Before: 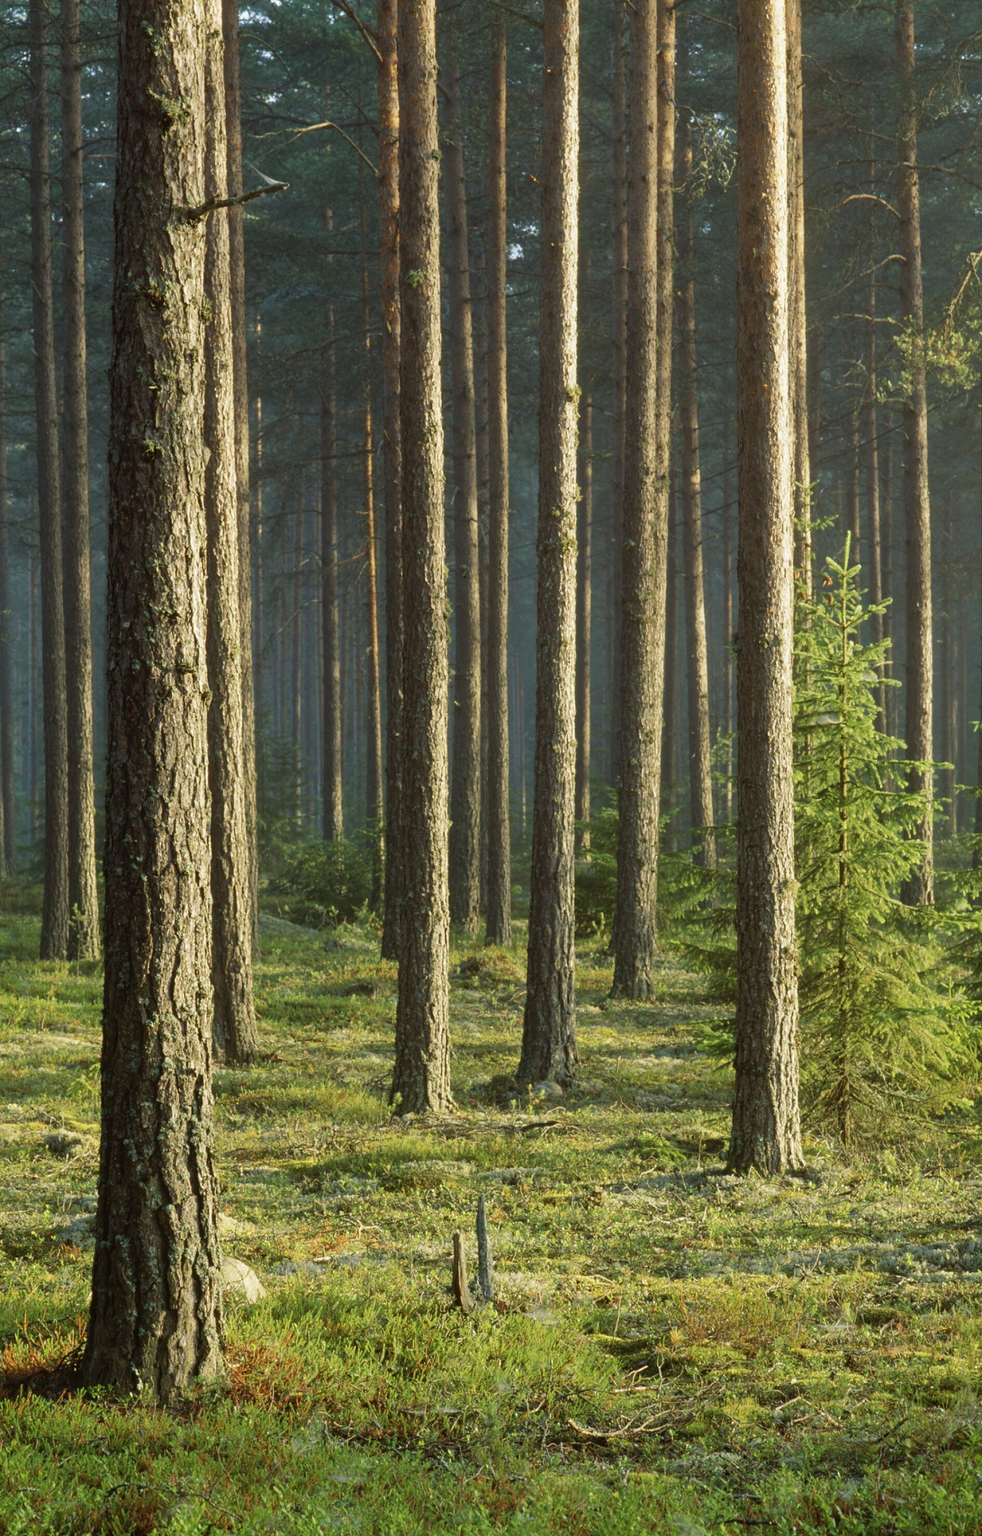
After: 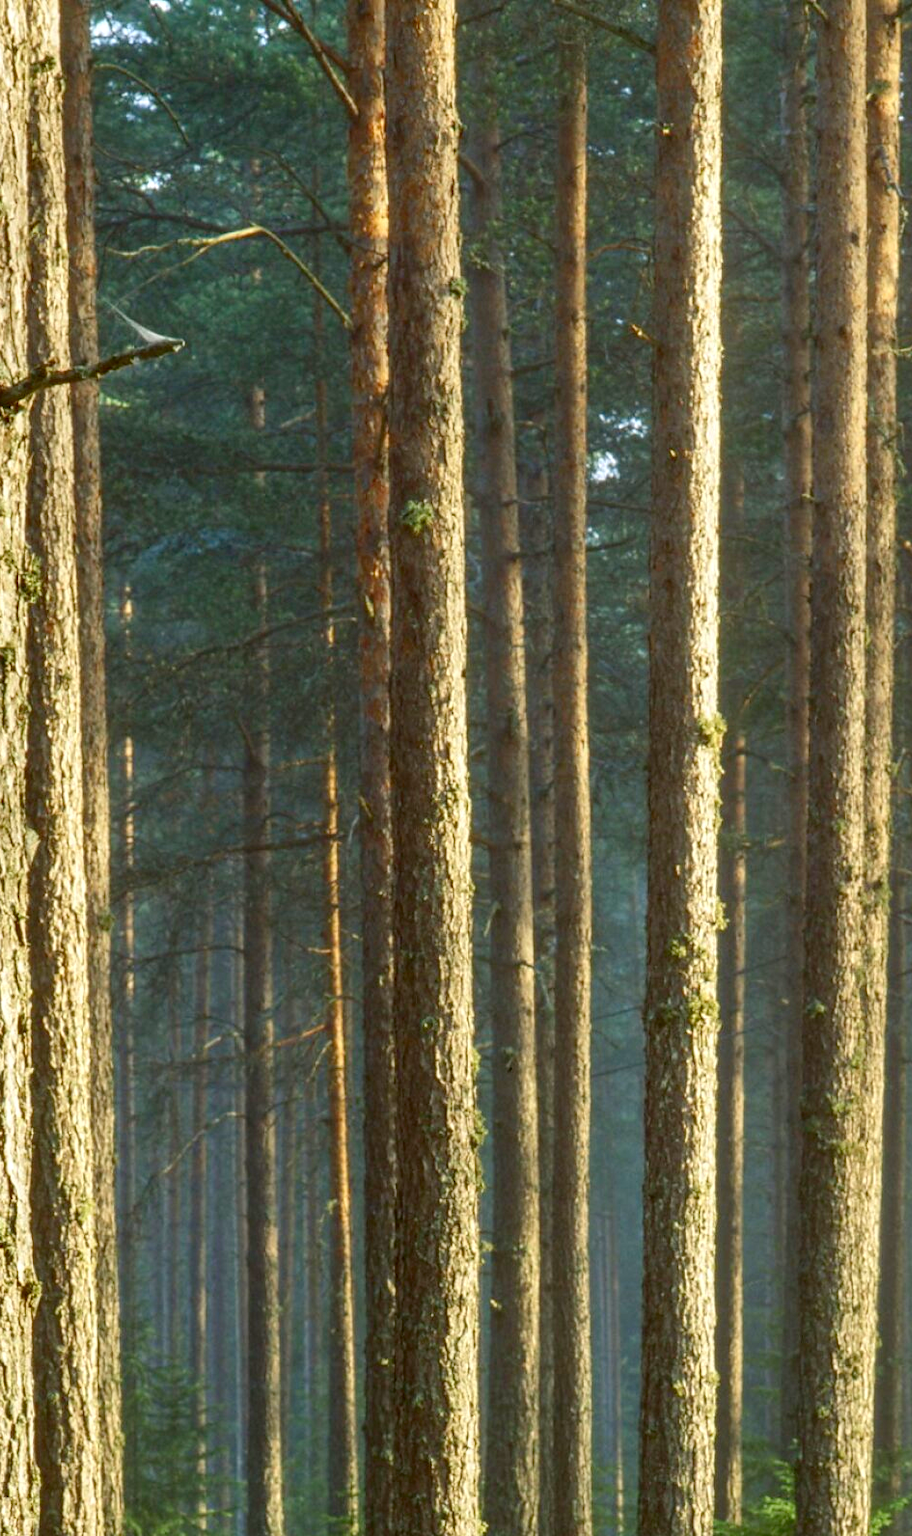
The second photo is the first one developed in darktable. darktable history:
exposure: compensate exposure bias true, compensate highlight preservation false
crop: left 19.364%, right 30.491%, bottom 46.041%
contrast brightness saturation: contrast 0.127, brightness -0.064, saturation 0.161
local contrast: detail 130%
levels: white 99.95%, levels [0, 0.43, 0.984]
